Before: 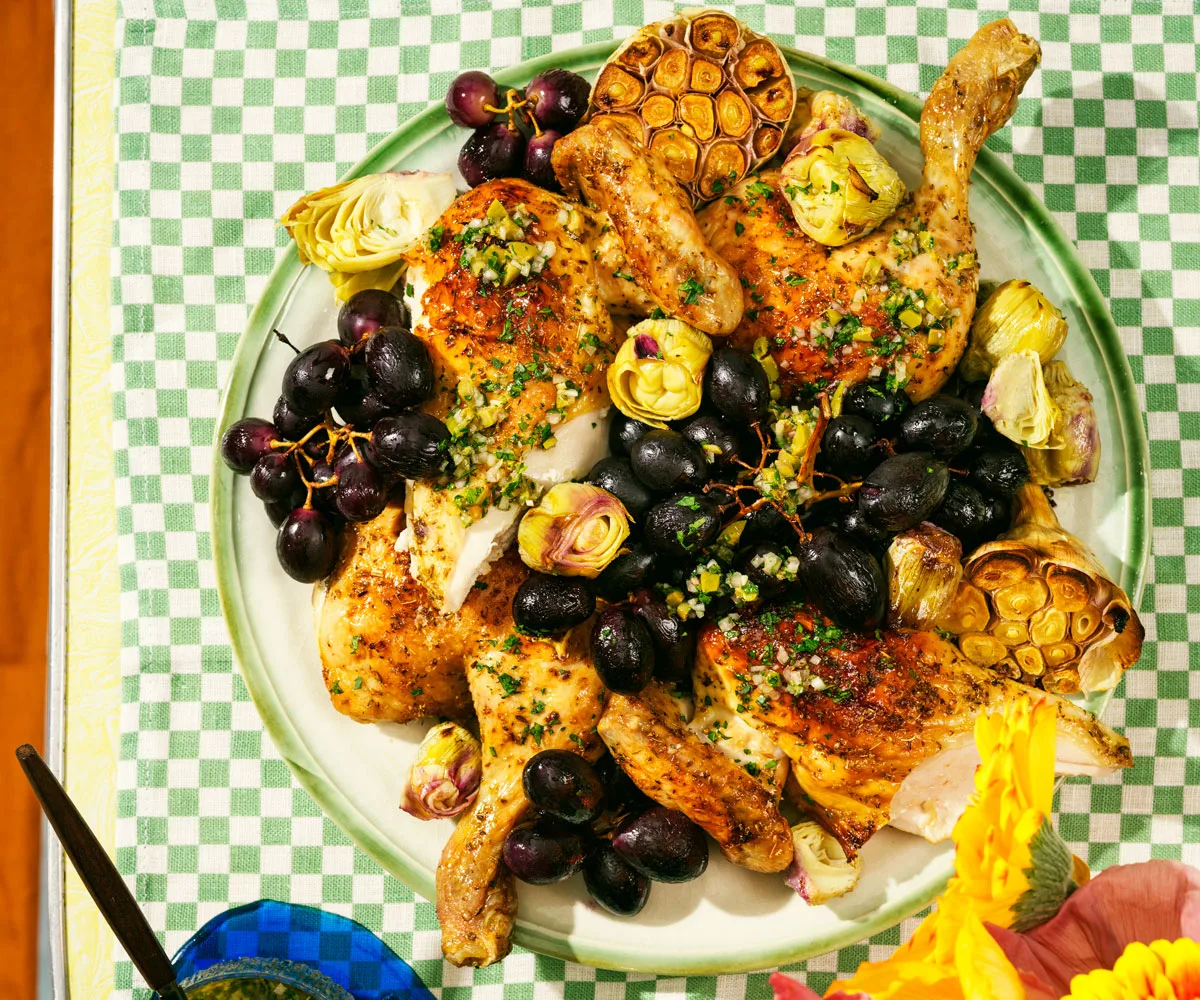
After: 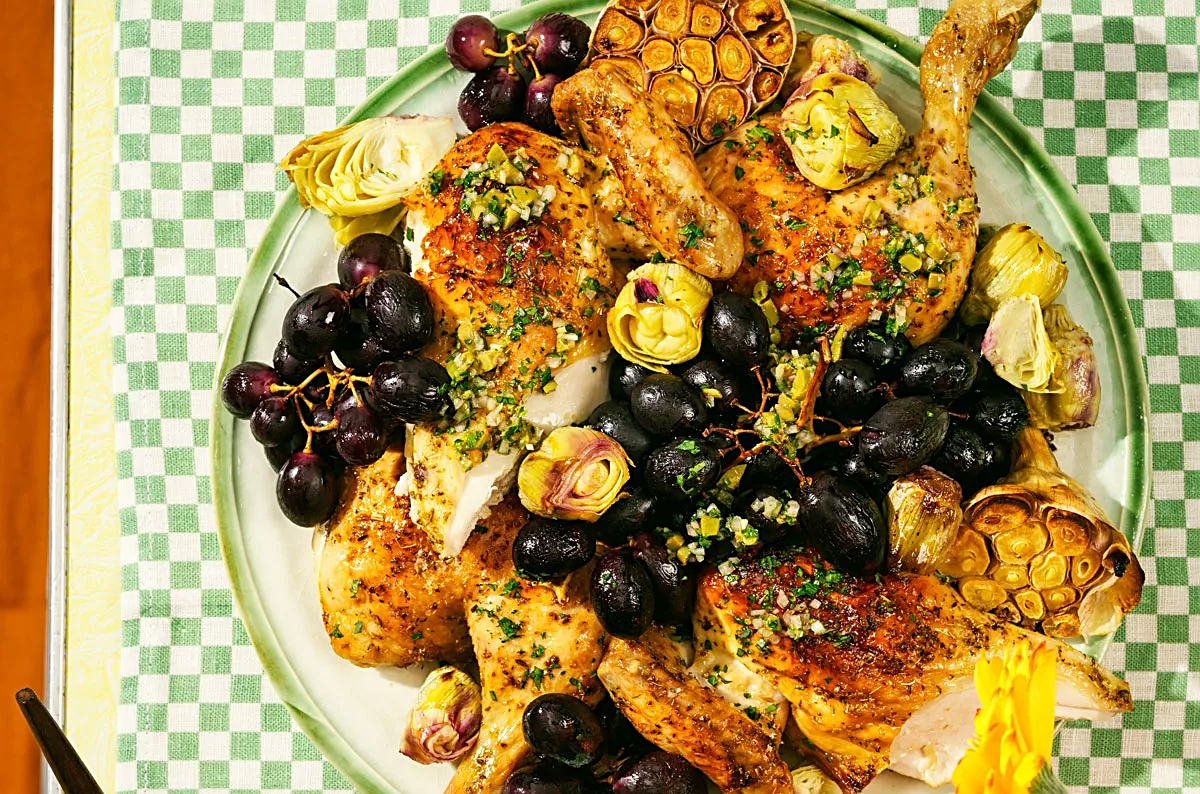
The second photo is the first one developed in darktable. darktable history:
crop and rotate: top 5.669%, bottom 14.834%
sharpen: on, module defaults
